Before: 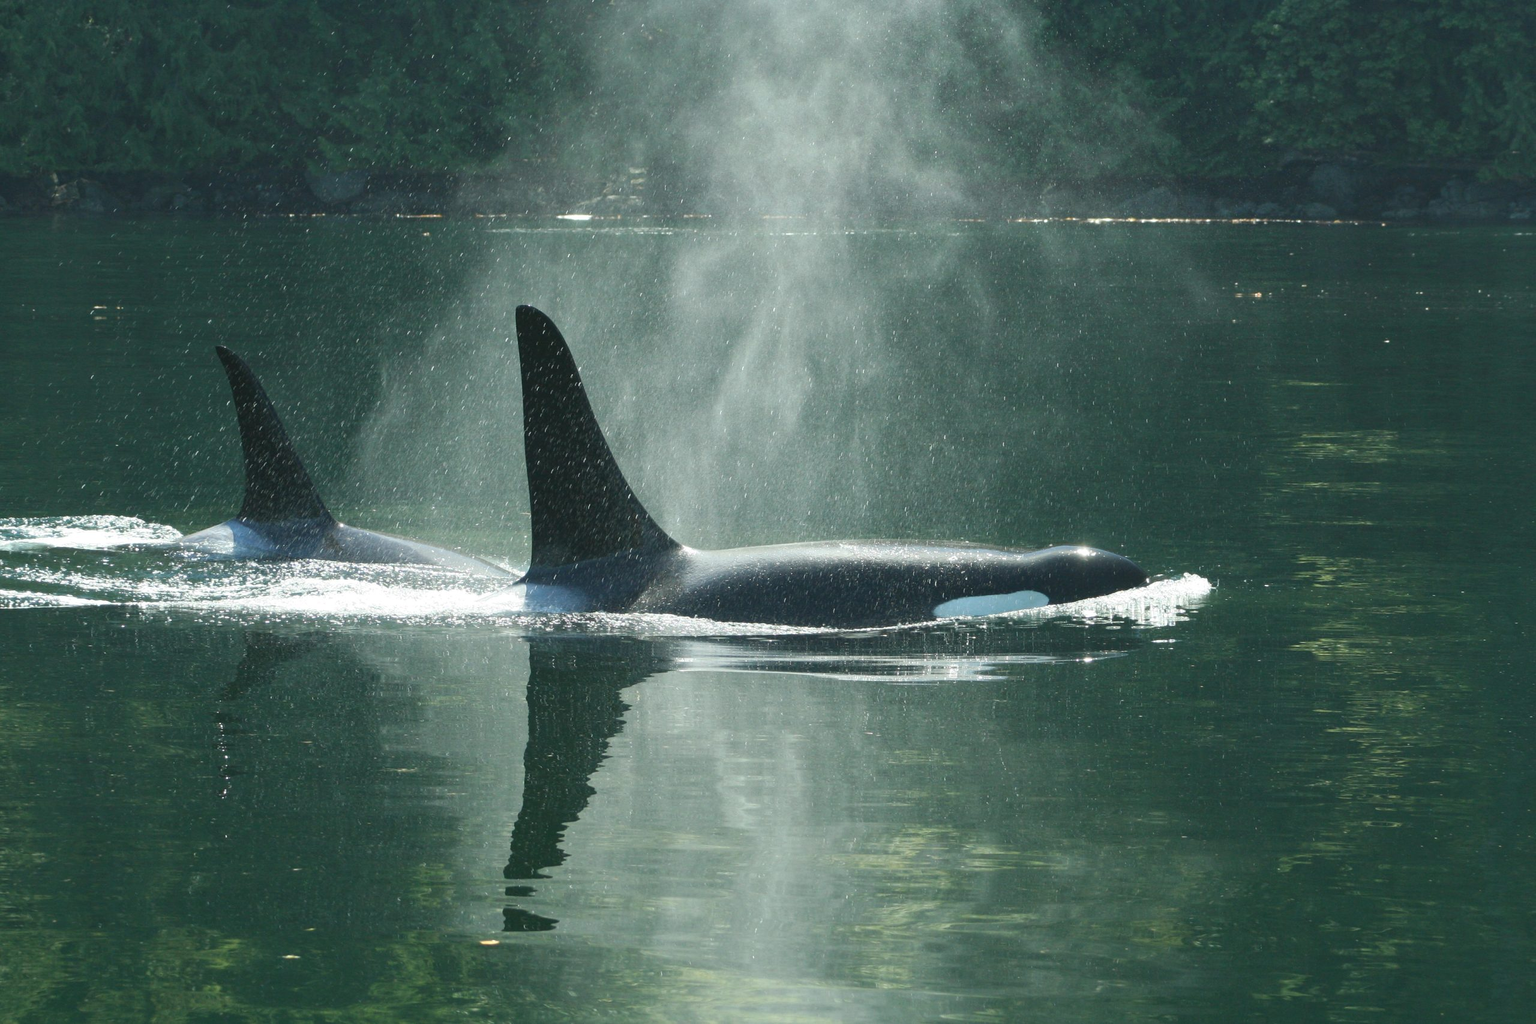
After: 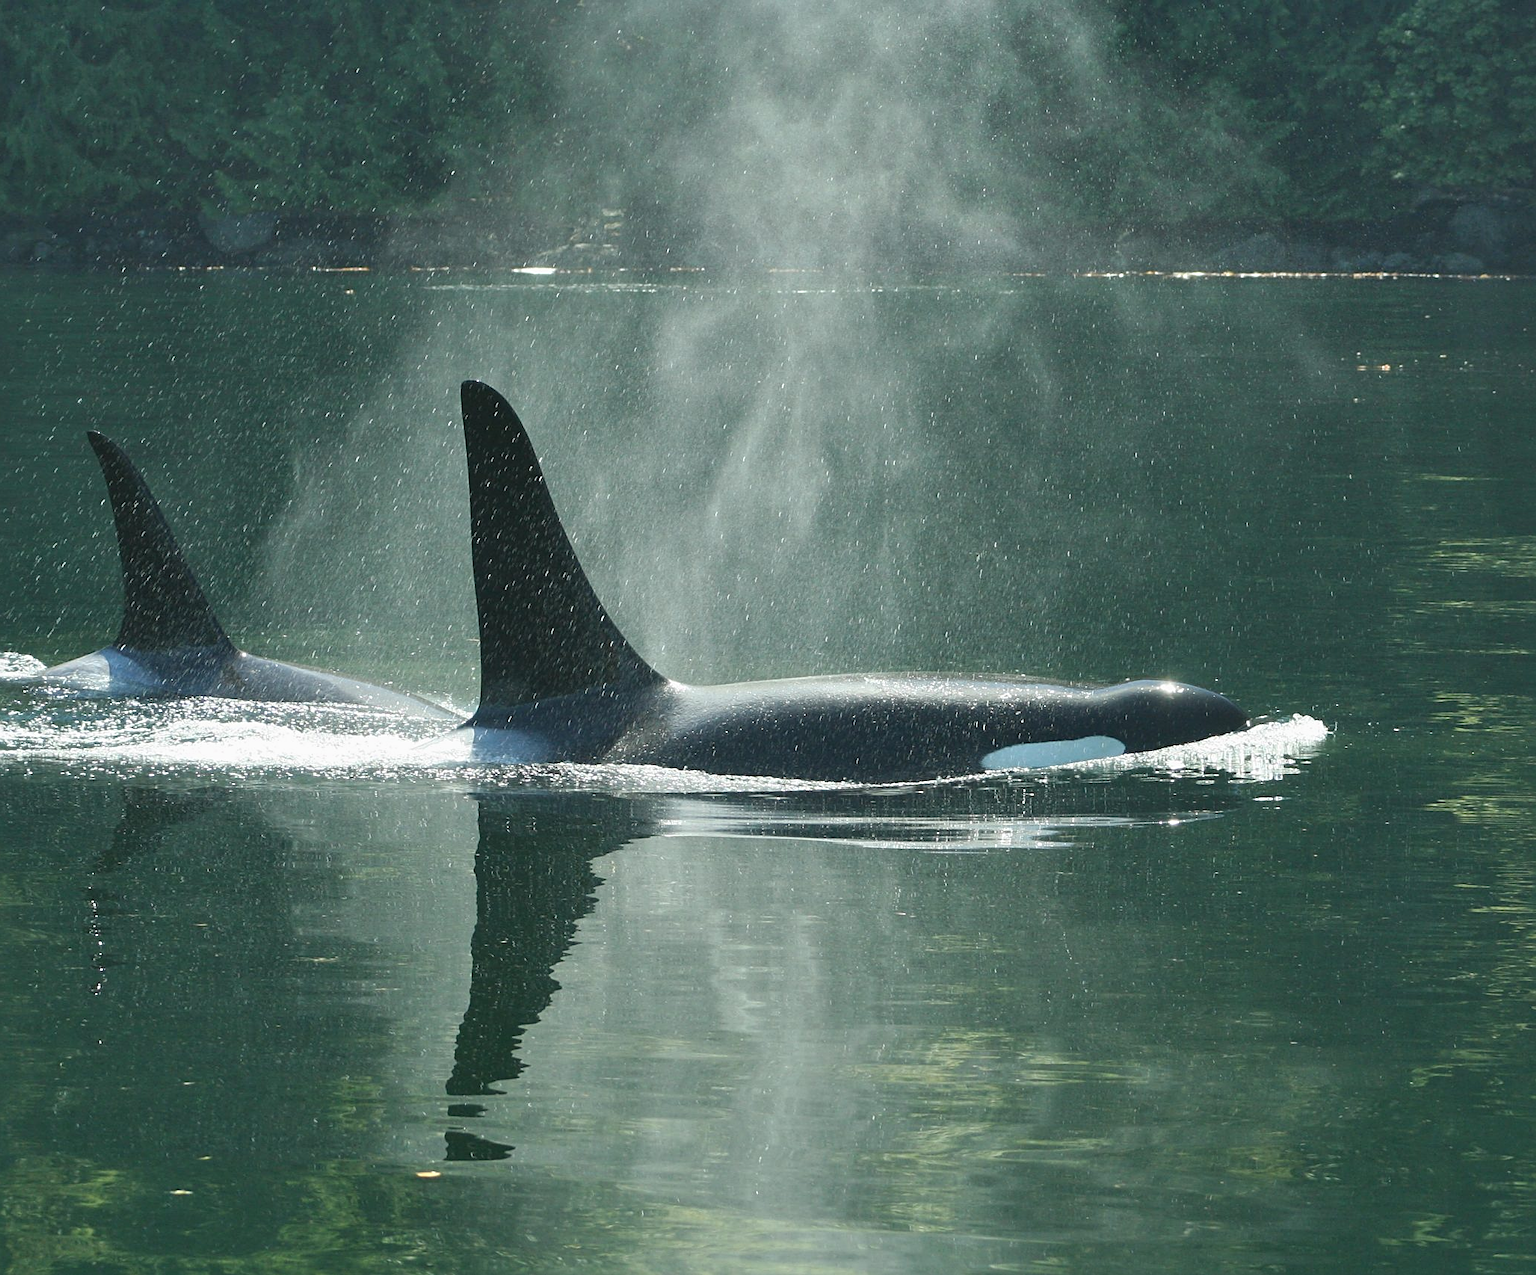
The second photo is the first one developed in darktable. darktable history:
sharpen: on, module defaults
crop and rotate: left 9.518%, right 10.176%
shadows and highlights: shadows 43.39, white point adjustment -1.32, soften with gaussian
